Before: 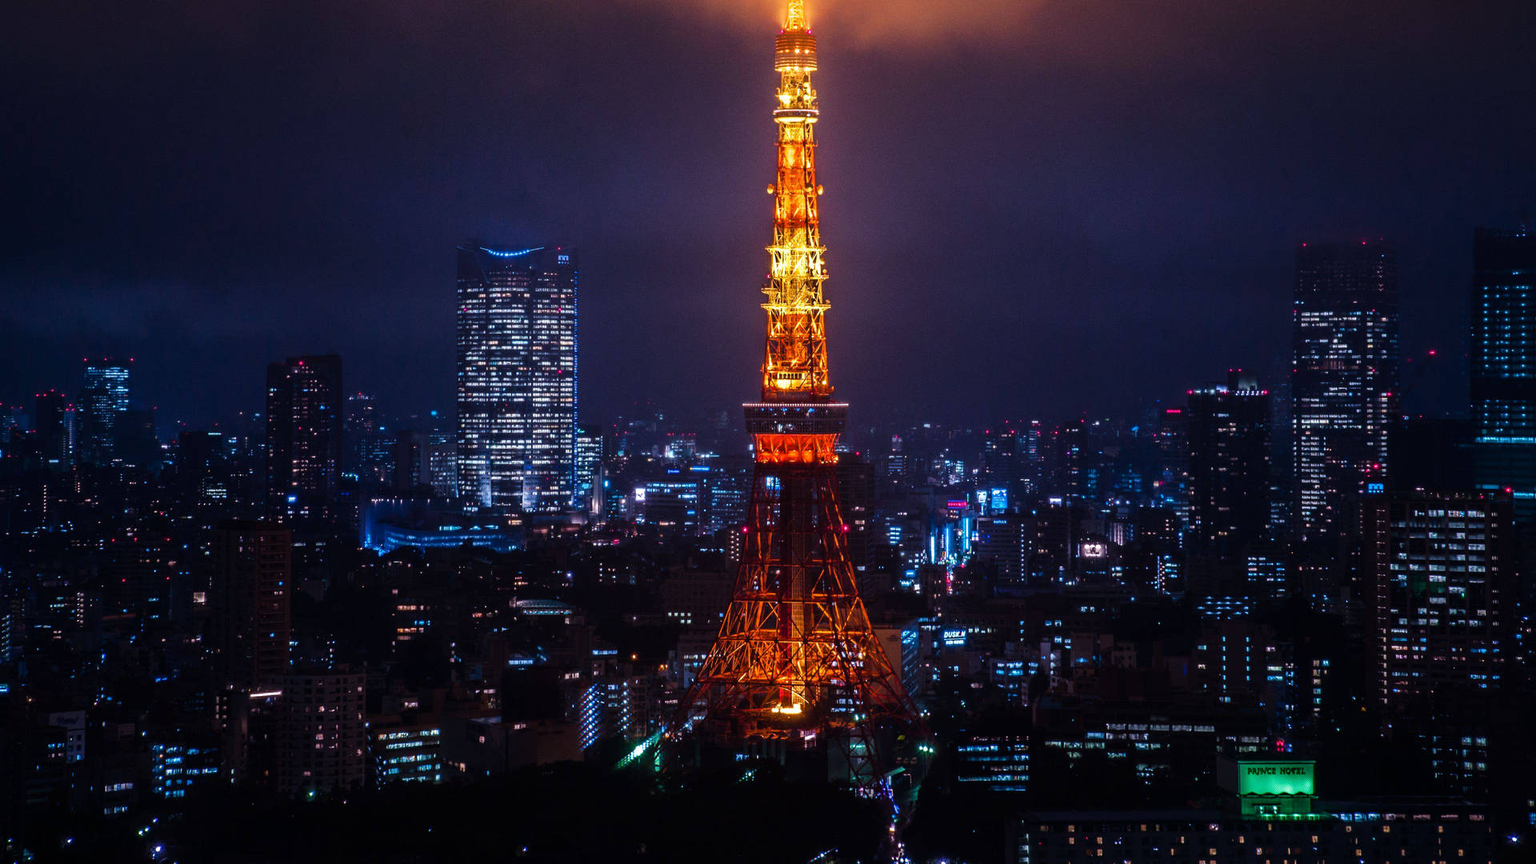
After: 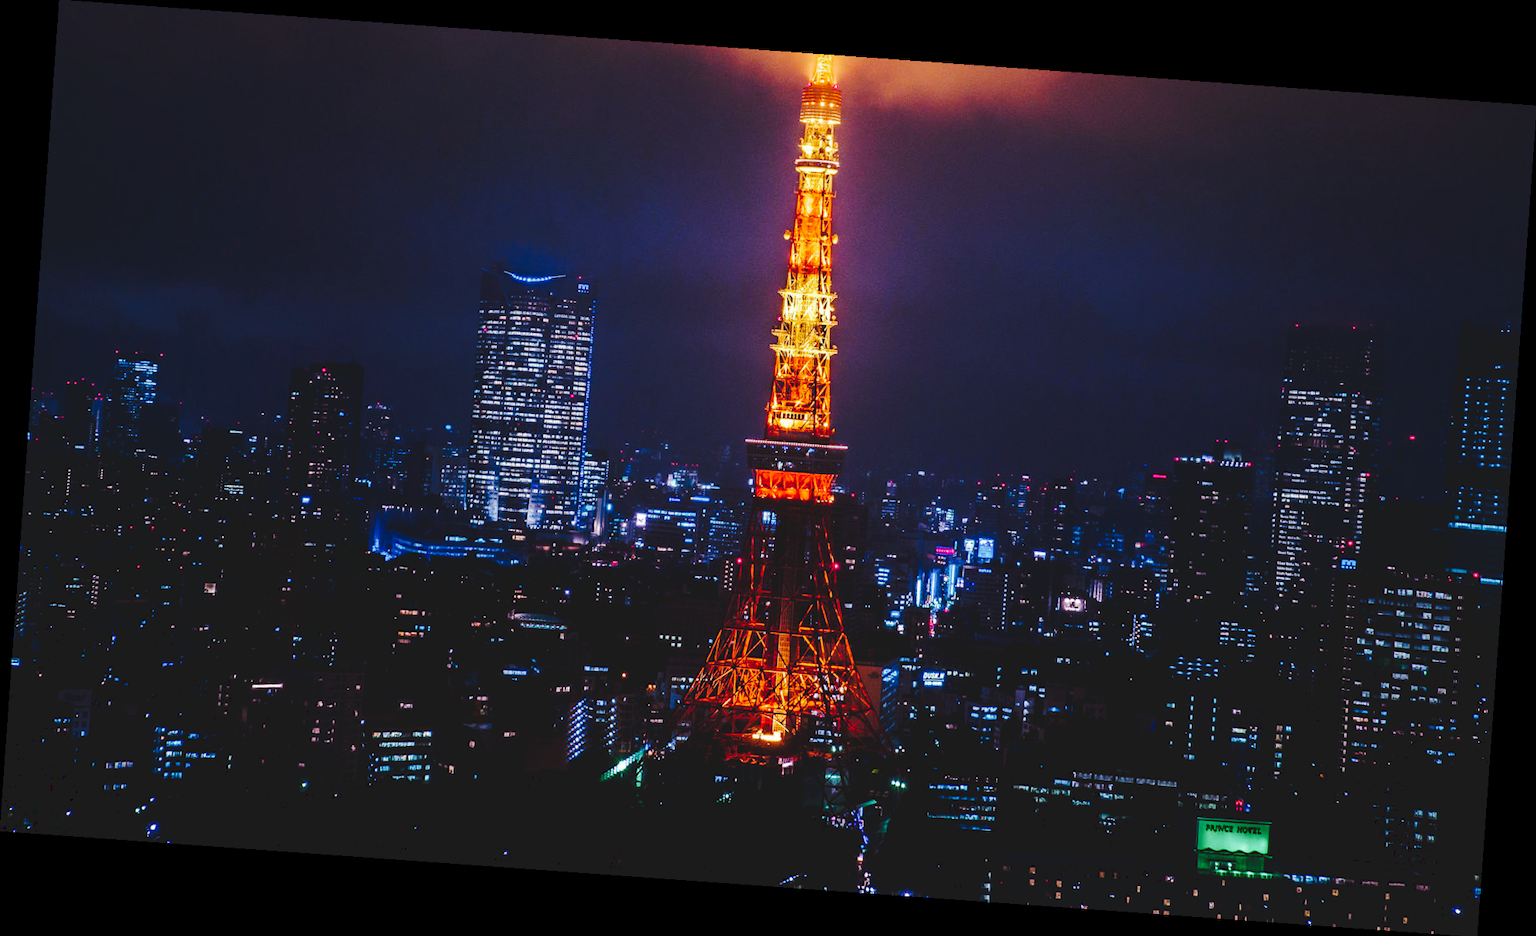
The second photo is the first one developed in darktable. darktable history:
tone curve: curves: ch0 [(0, 0) (0.003, 0.096) (0.011, 0.097) (0.025, 0.096) (0.044, 0.099) (0.069, 0.109) (0.1, 0.129) (0.136, 0.149) (0.177, 0.176) (0.224, 0.22) (0.277, 0.288) (0.335, 0.385) (0.399, 0.49) (0.468, 0.581) (0.543, 0.661) (0.623, 0.729) (0.709, 0.79) (0.801, 0.849) (0.898, 0.912) (1, 1)], preserve colors none
rotate and perspective: rotation 4.1°, automatic cropping off
